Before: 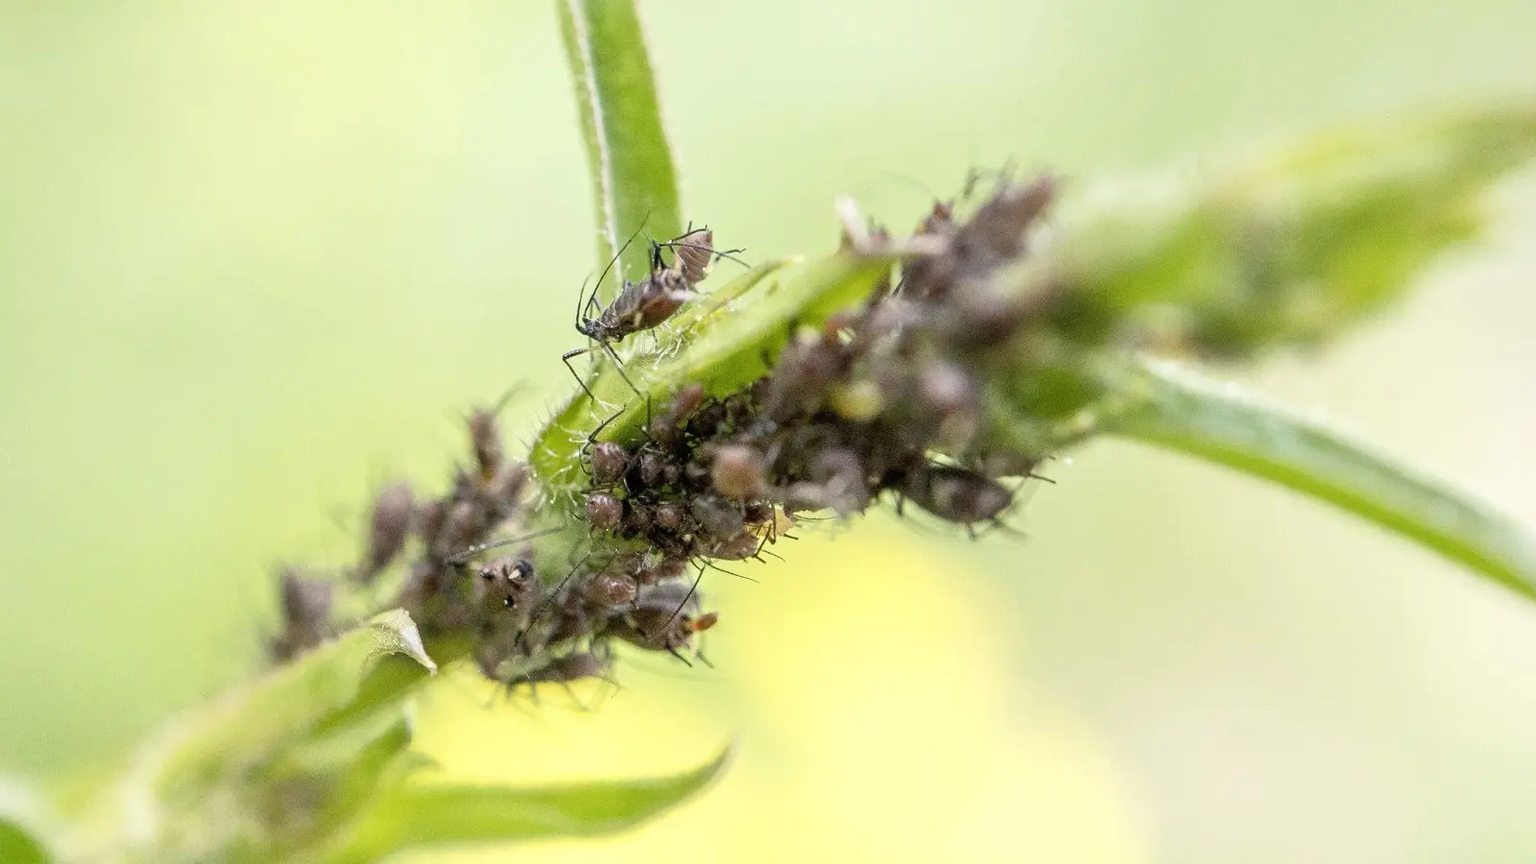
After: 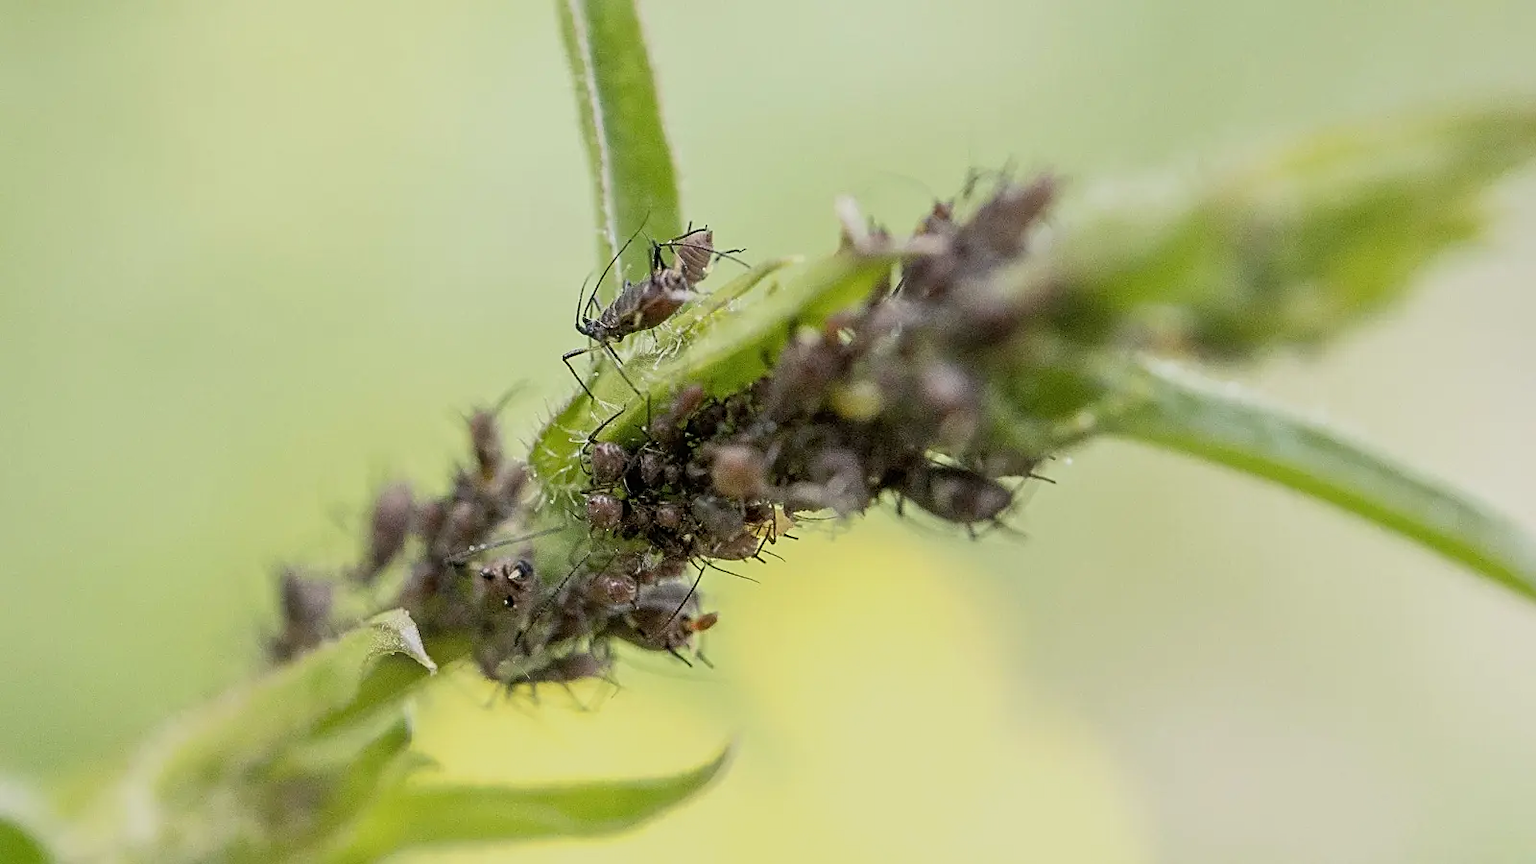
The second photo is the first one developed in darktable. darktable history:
sharpen: on, module defaults
exposure: exposure -0.492 EV, compensate highlight preservation false
